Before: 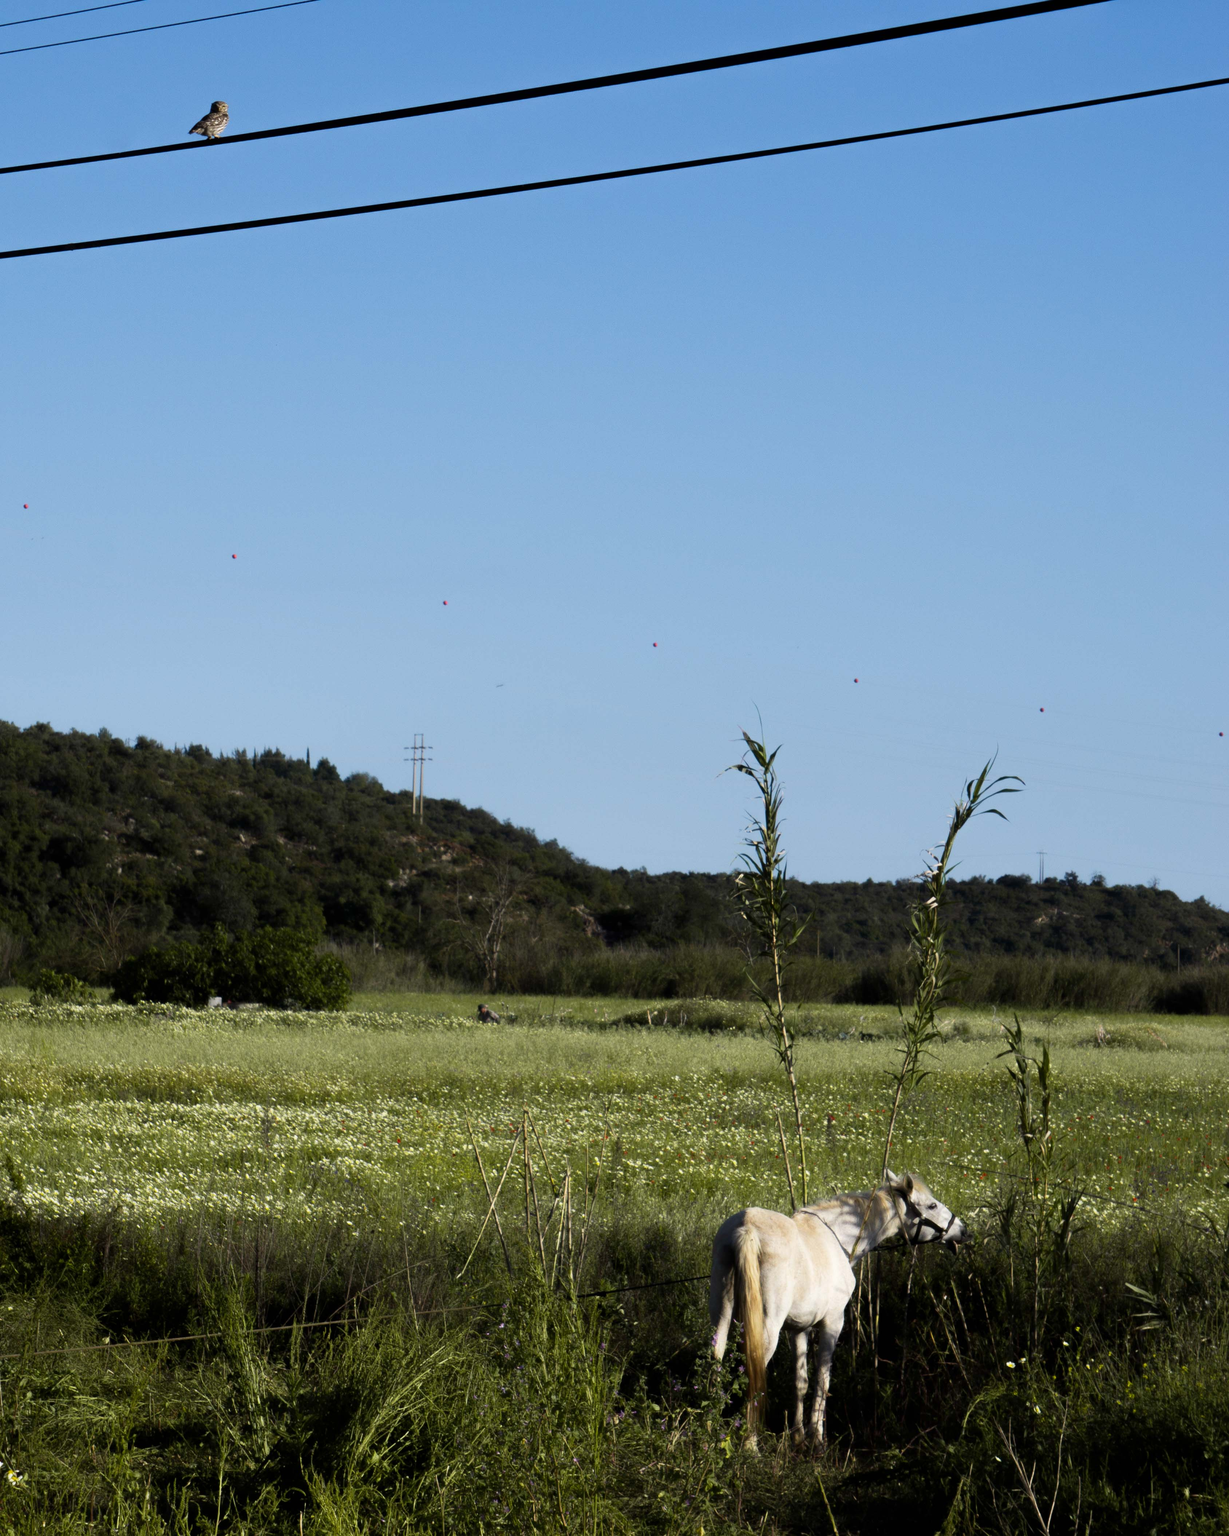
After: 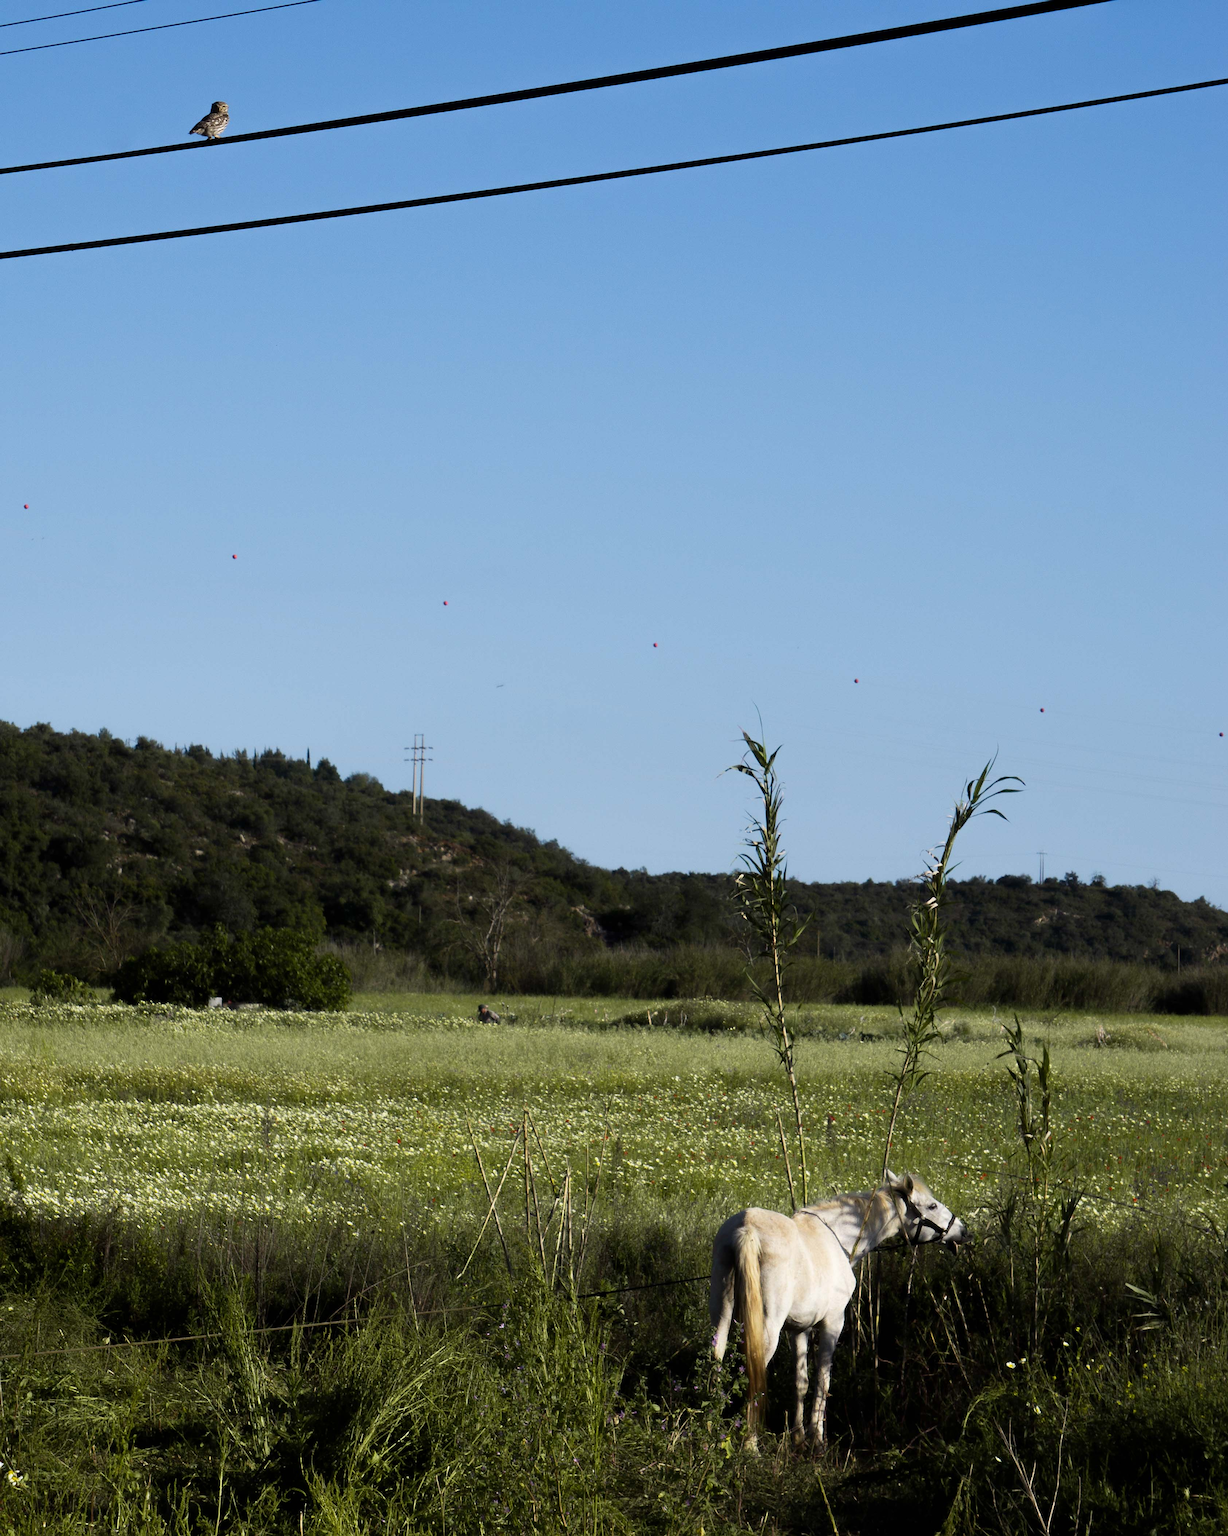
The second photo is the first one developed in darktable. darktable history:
sharpen: radius 1.827, amount 0.393, threshold 1.705
